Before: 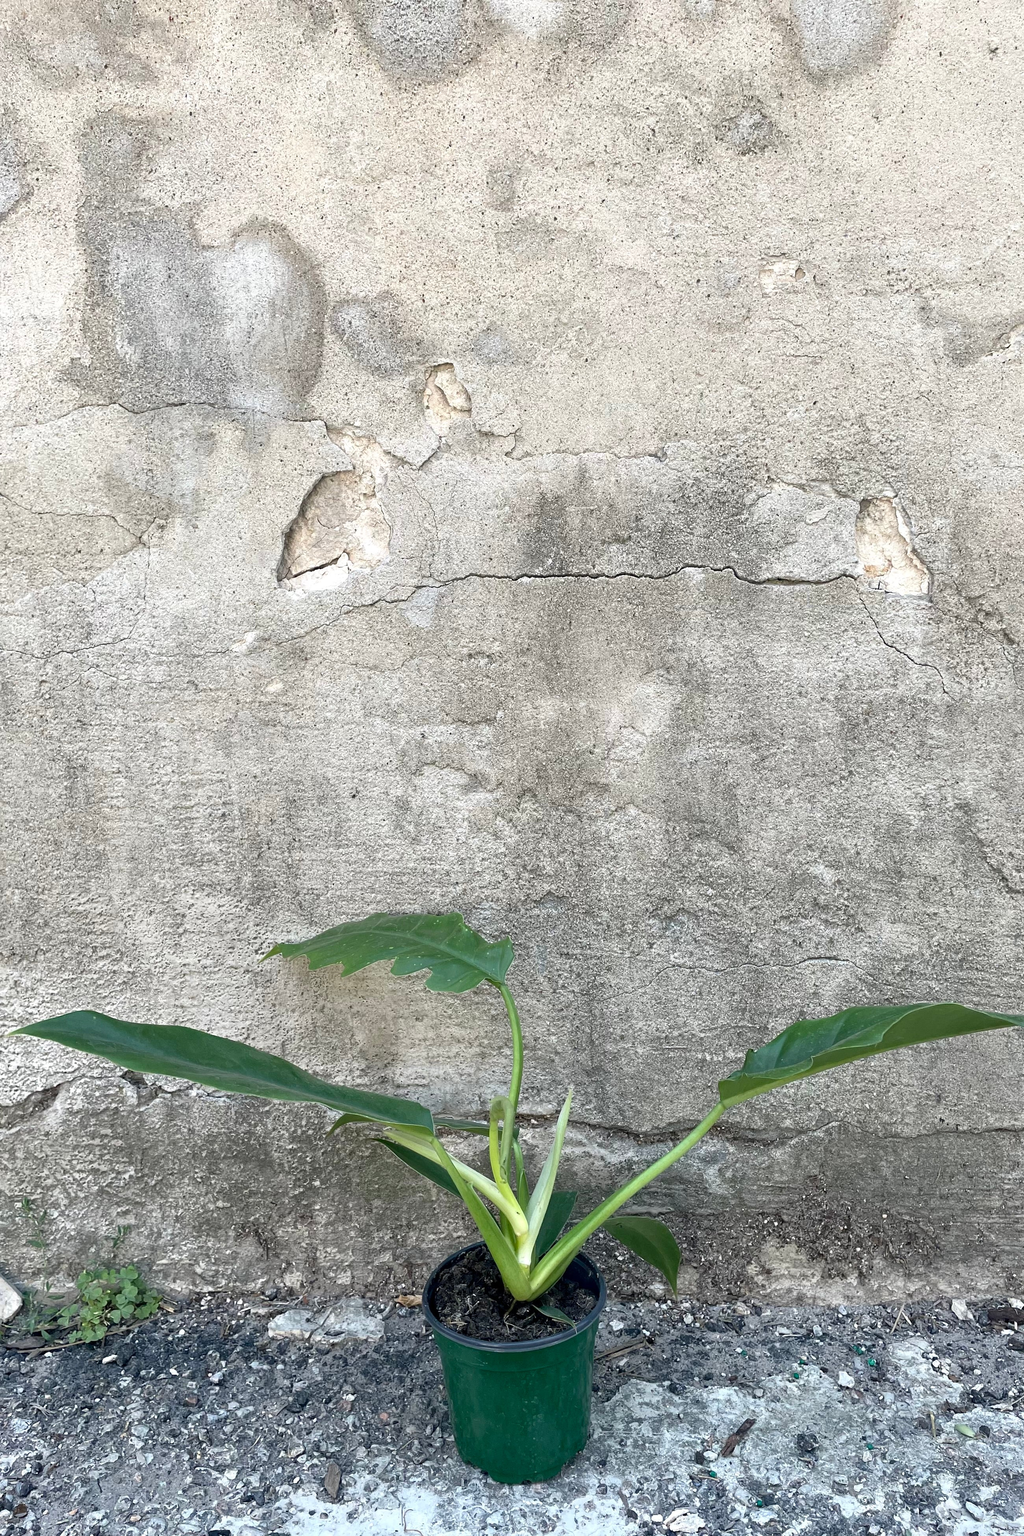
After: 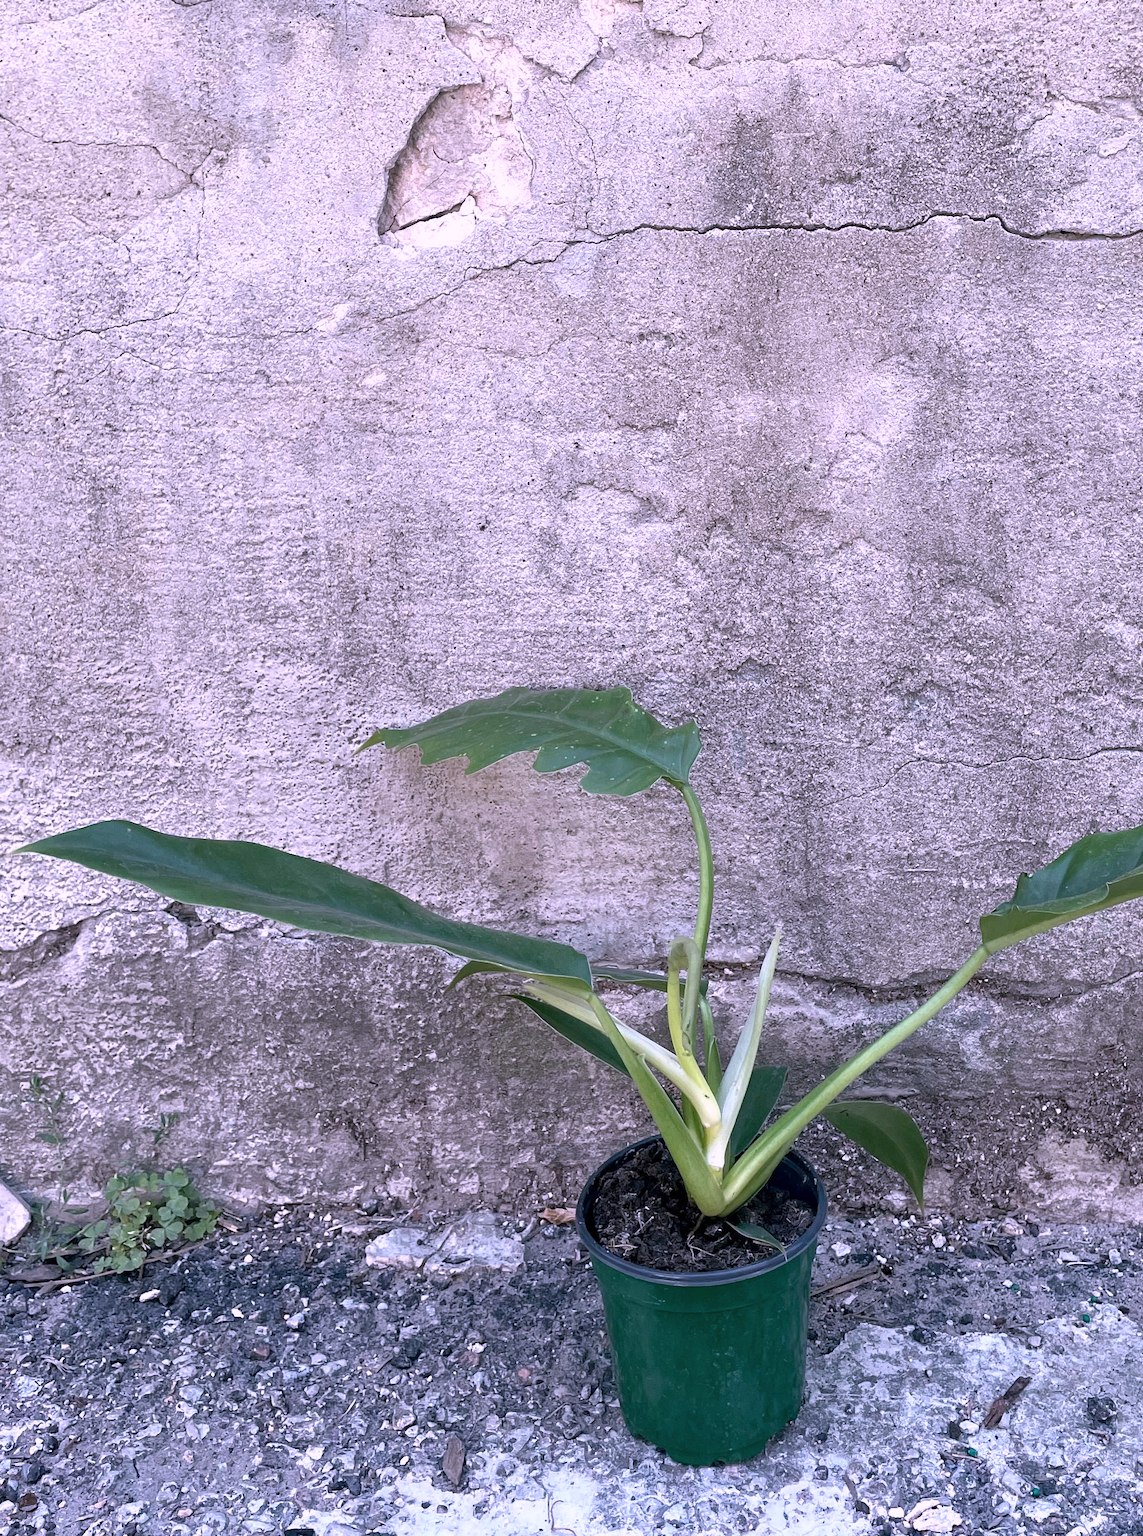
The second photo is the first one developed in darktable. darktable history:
color correction: highlights a* 15.23, highlights b* -25.59
crop: top 26.655%, right 18.047%
